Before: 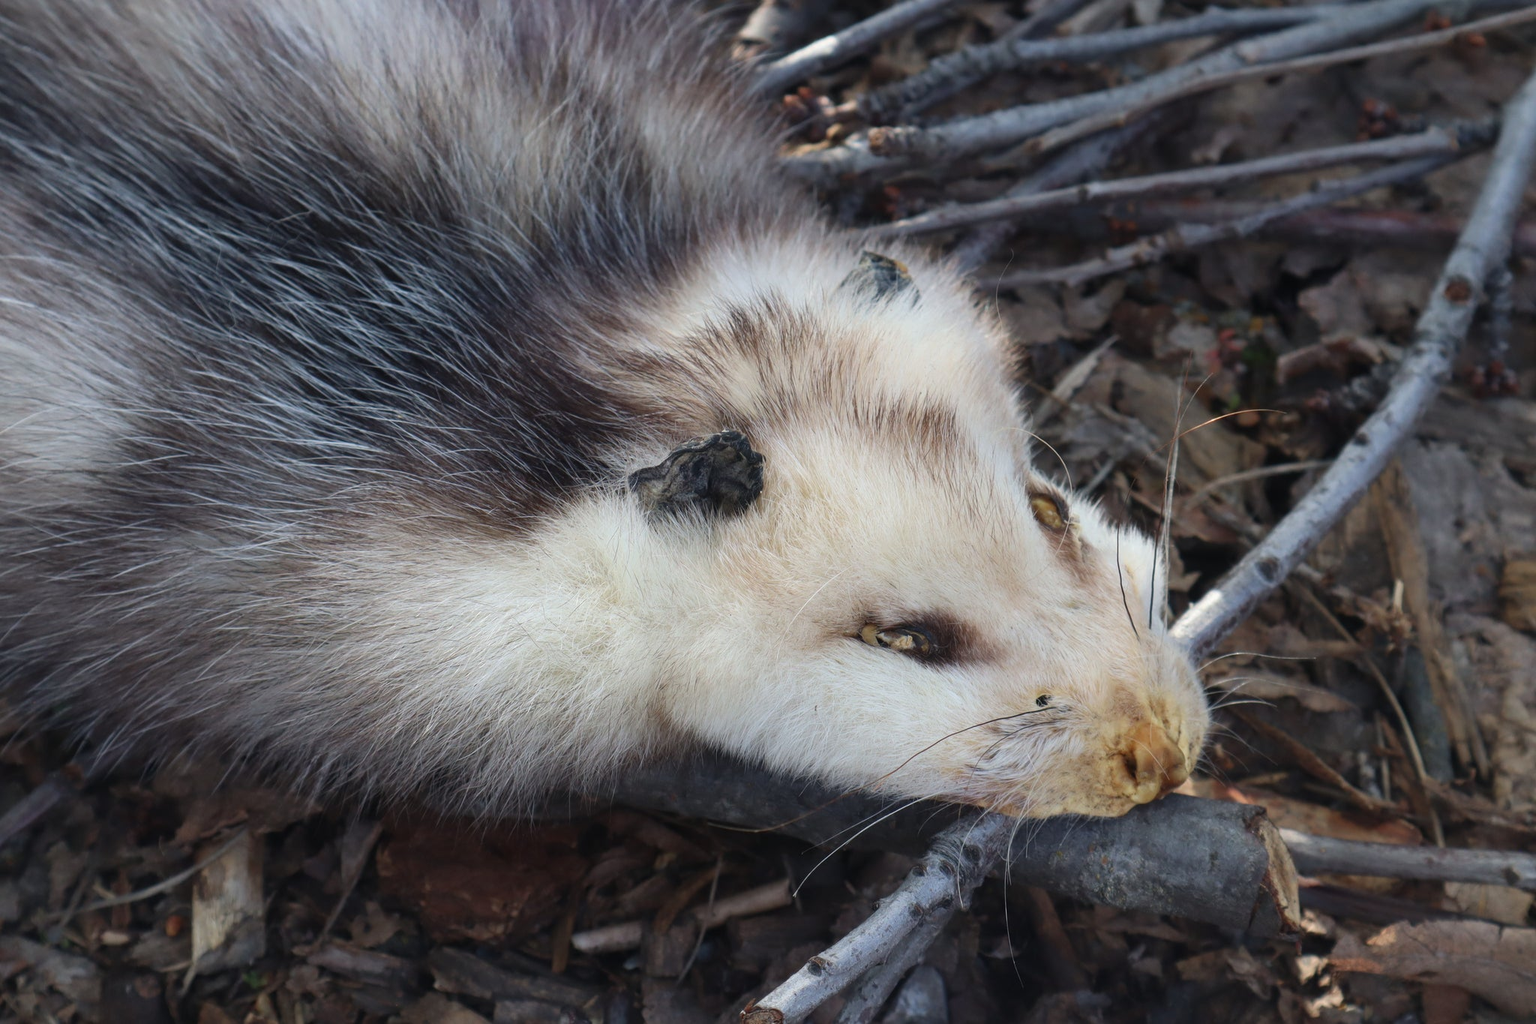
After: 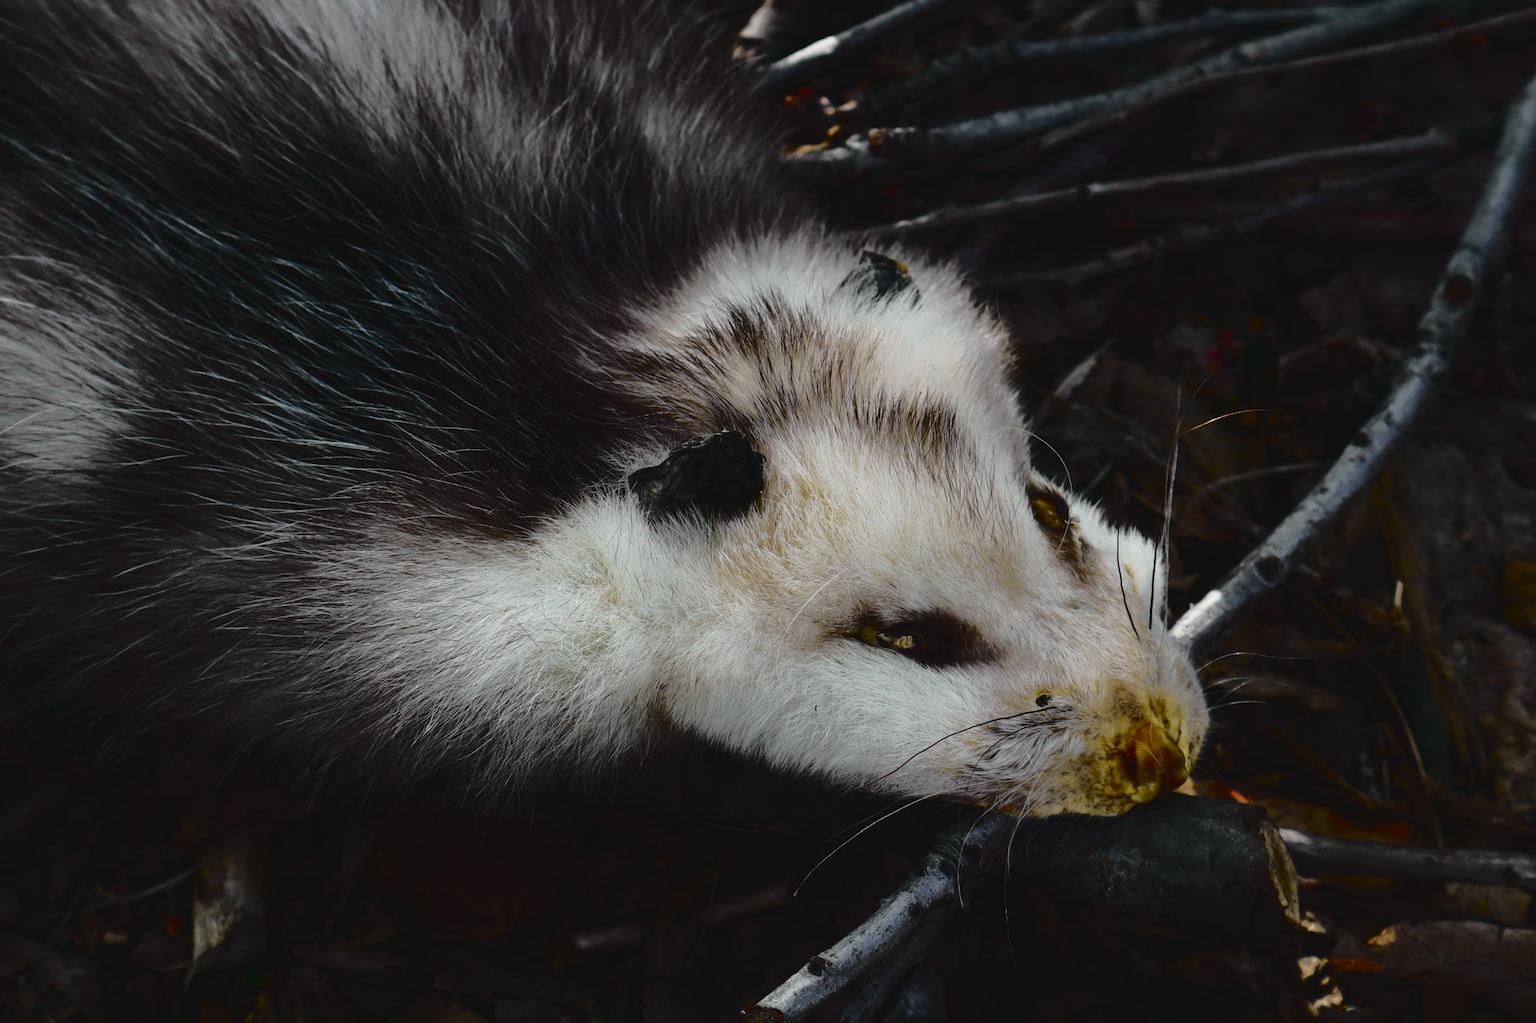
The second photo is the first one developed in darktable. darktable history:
exposure: black level correction -0.025, exposure -0.118 EV, compensate exposure bias true, compensate highlight preservation false
contrast brightness saturation: contrast 0.092, brightness -0.606, saturation 0.172
tone curve: curves: ch0 [(0, 0.029) (0.168, 0.142) (0.359, 0.44) (0.469, 0.544) (0.634, 0.722) (0.858, 0.903) (1, 0.968)]; ch1 [(0, 0) (0.437, 0.453) (0.472, 0.47) (0.502, 0.502) (0.54, 0.534) (0.57, 0.592) (0.618, 0.66) (0.699, 0.749) (0.859, 0.899) (1, 1)]; ch2 [(0, 0) (0.33, 0.301) (0.421, 0.443) (0.476, 0.498) (0.505, 0.503) (0.547, 0.557) (0.586, 0.634) (0.608, 0.676) (1, 1)], color space Lab, independent channels, preserve colors none
